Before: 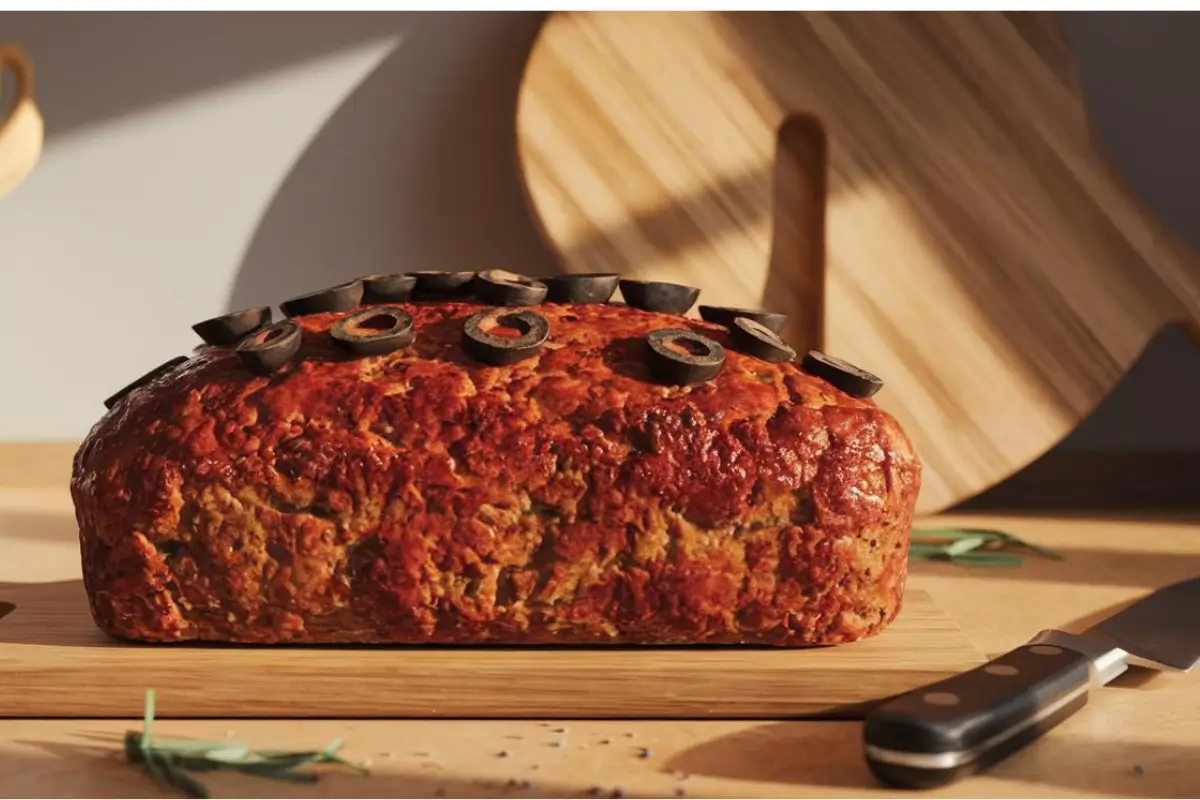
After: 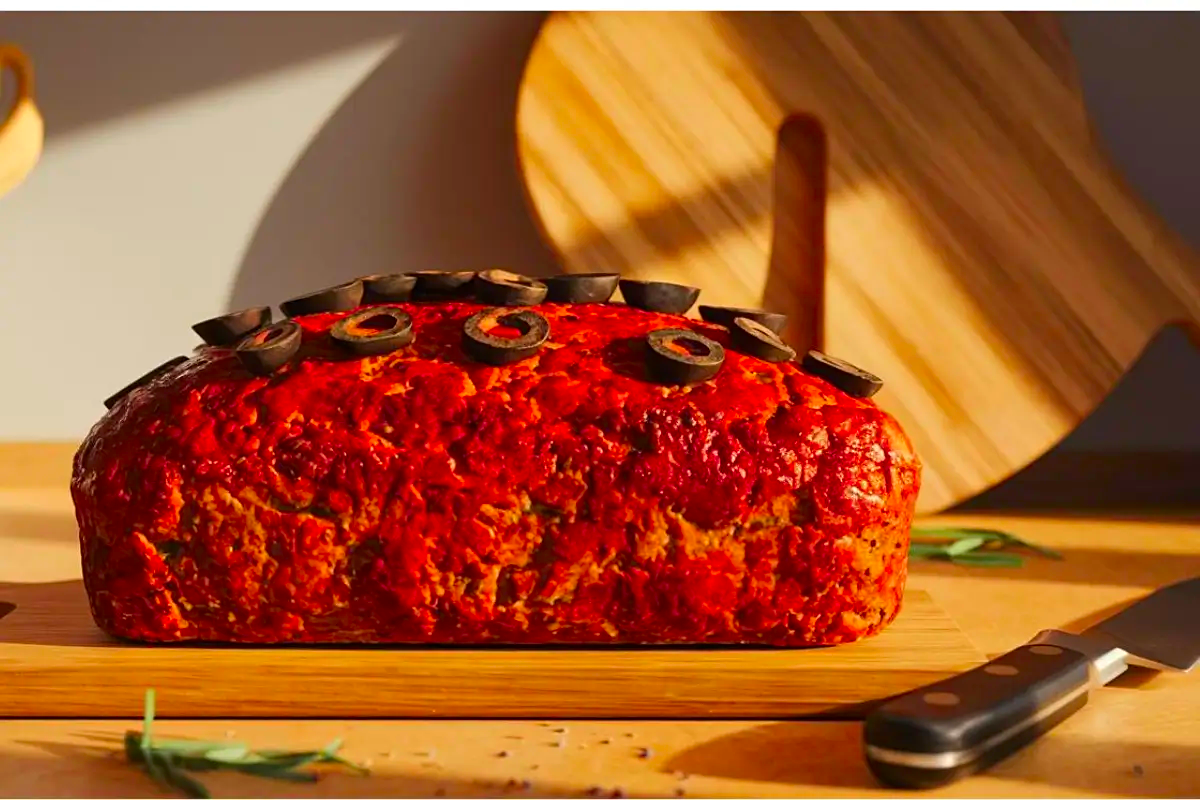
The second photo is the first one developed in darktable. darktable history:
sharpen: amount 0.2
color correction: saturation 1.8
